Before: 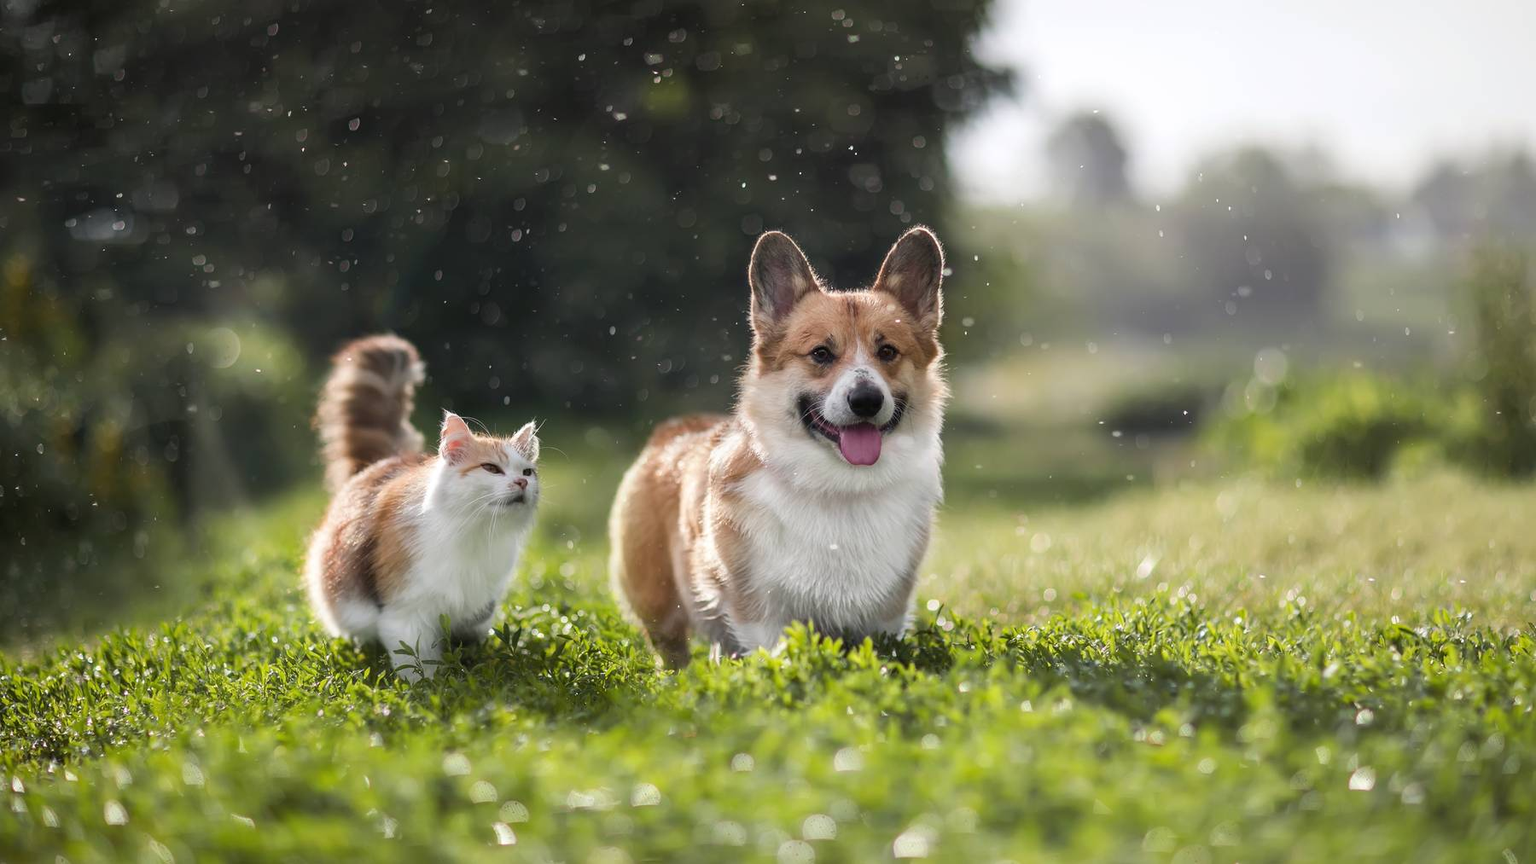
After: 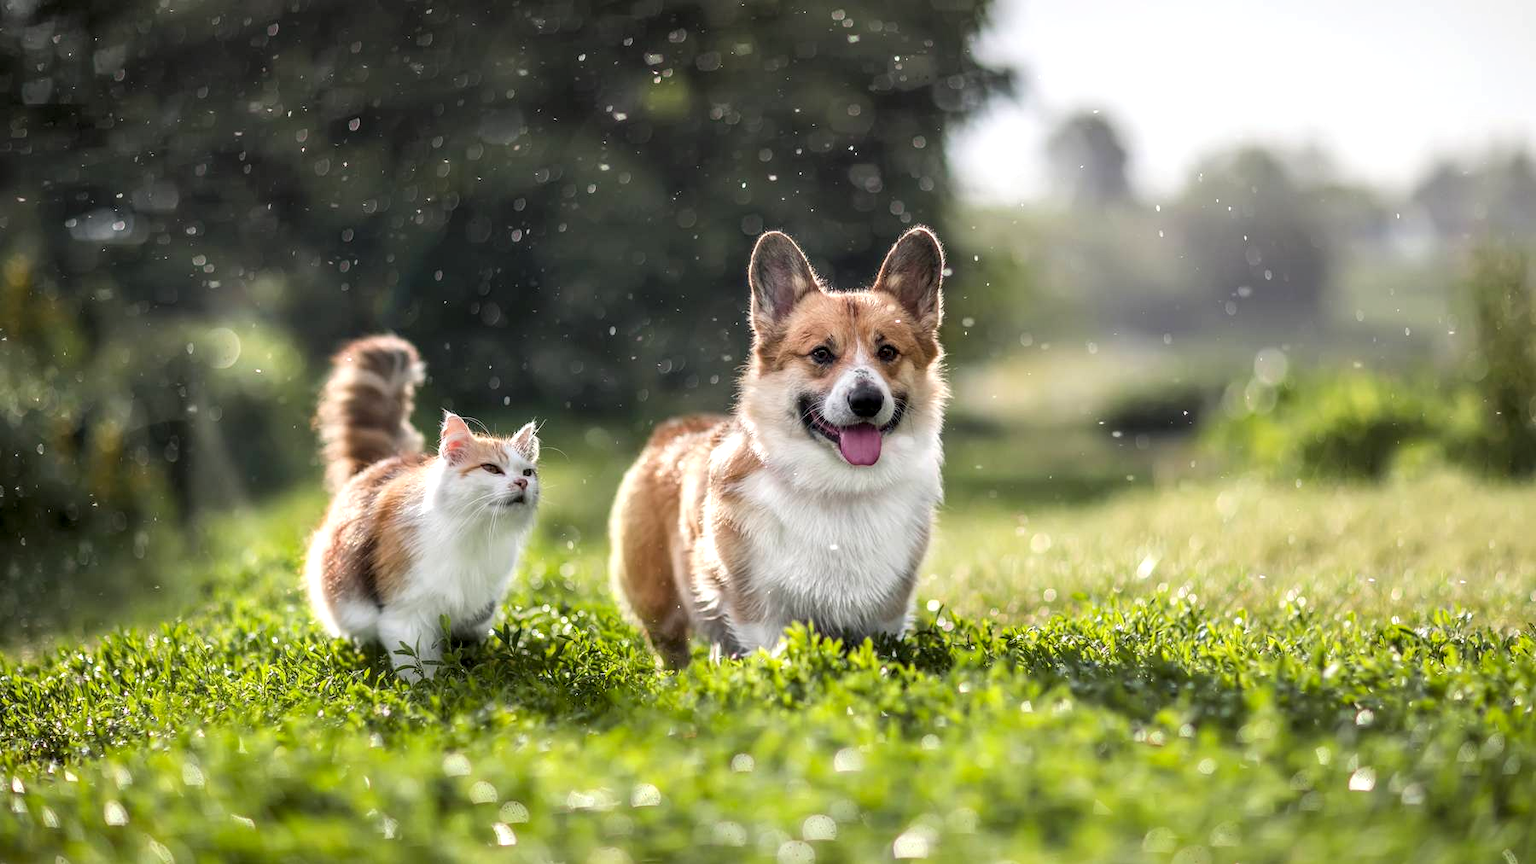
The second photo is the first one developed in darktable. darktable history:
local contrast: detail 150%
contrast brightness saturation: contrast 0.07, brightness 0.08, saturation 0.18
